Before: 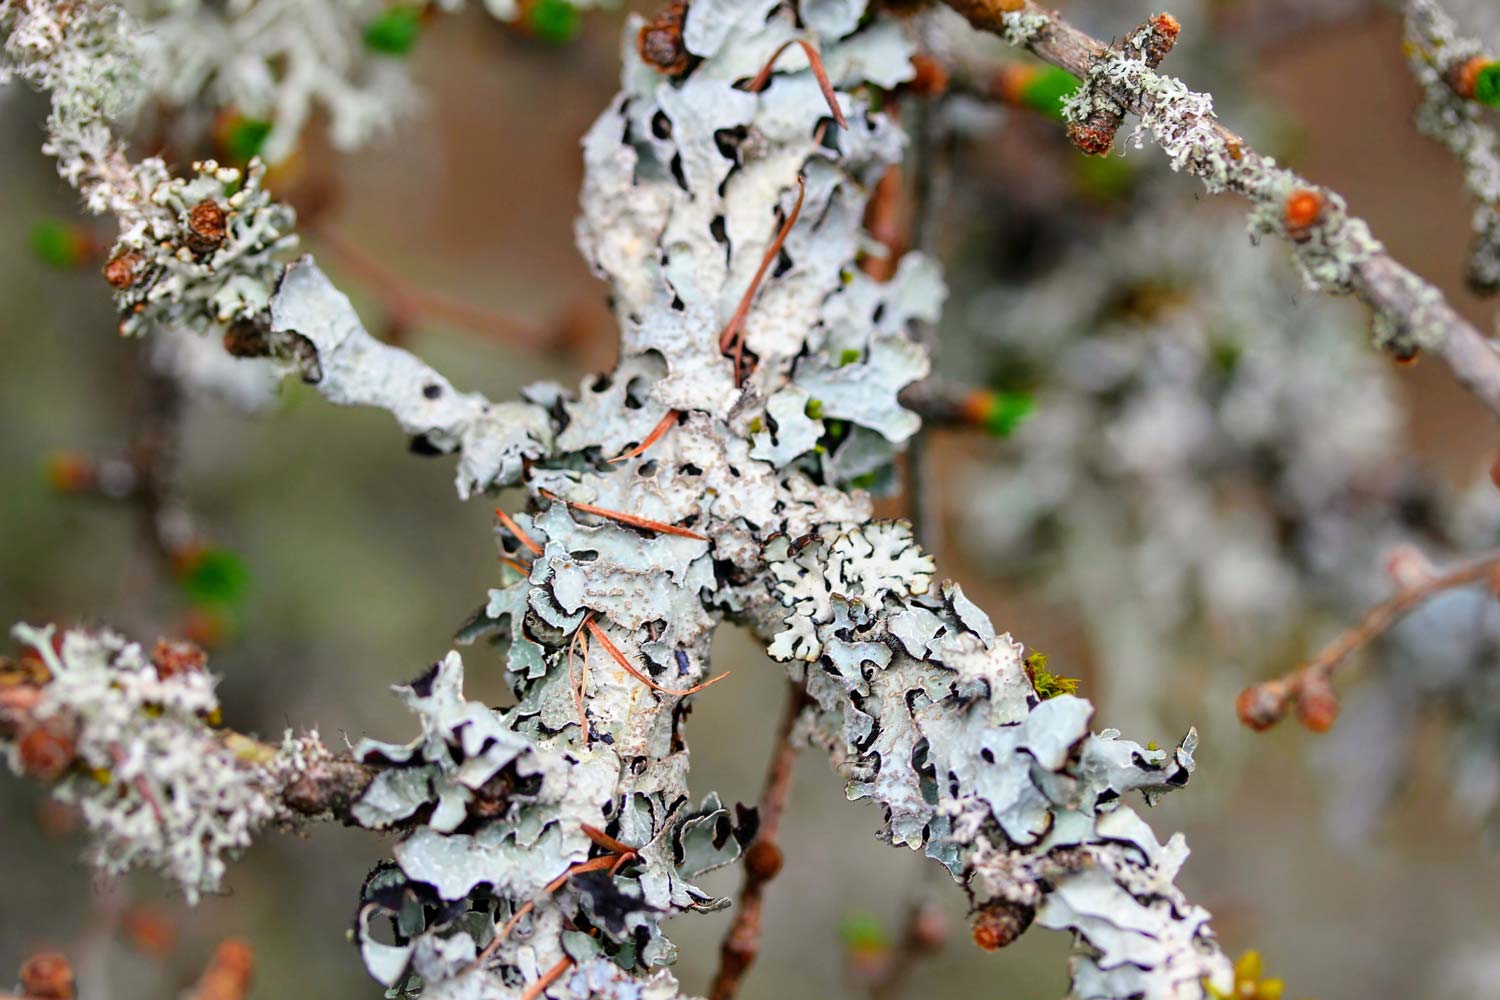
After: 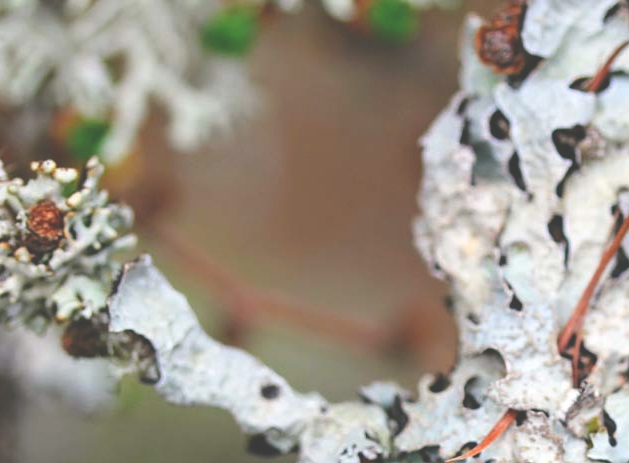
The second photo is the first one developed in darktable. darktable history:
exposure: black level correction -0.041, exposure 0.064 EV, compensate highlight preservation false
crop and rotate: left 10.817%, top 0.062%, right 47.194%, bottom 53.626%
